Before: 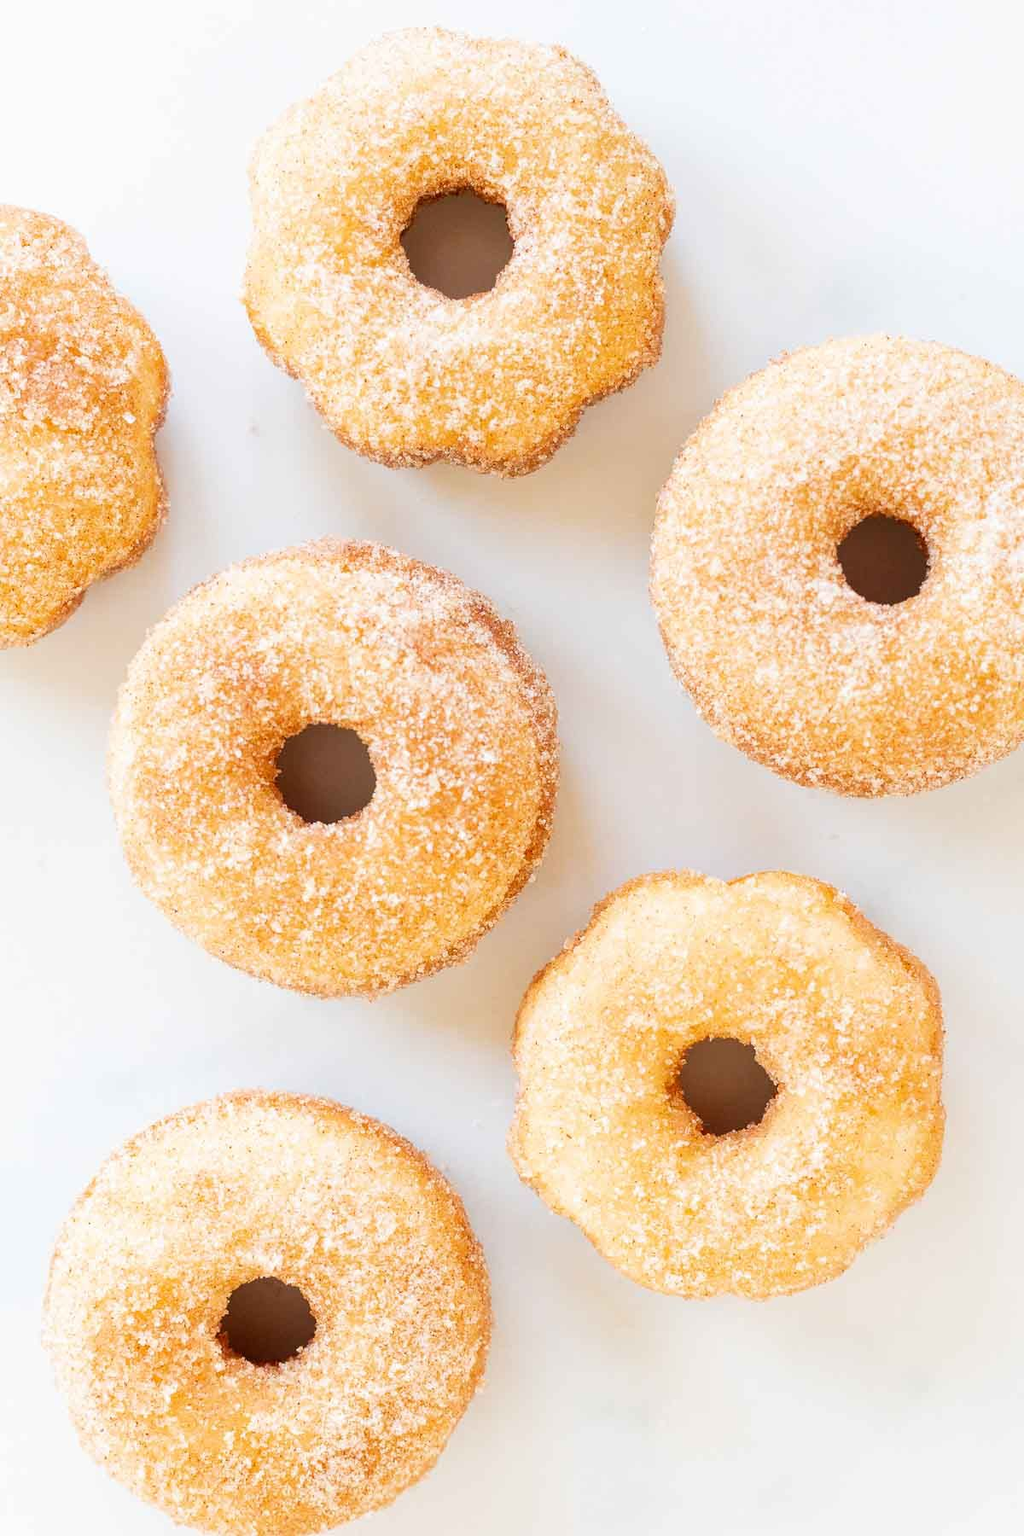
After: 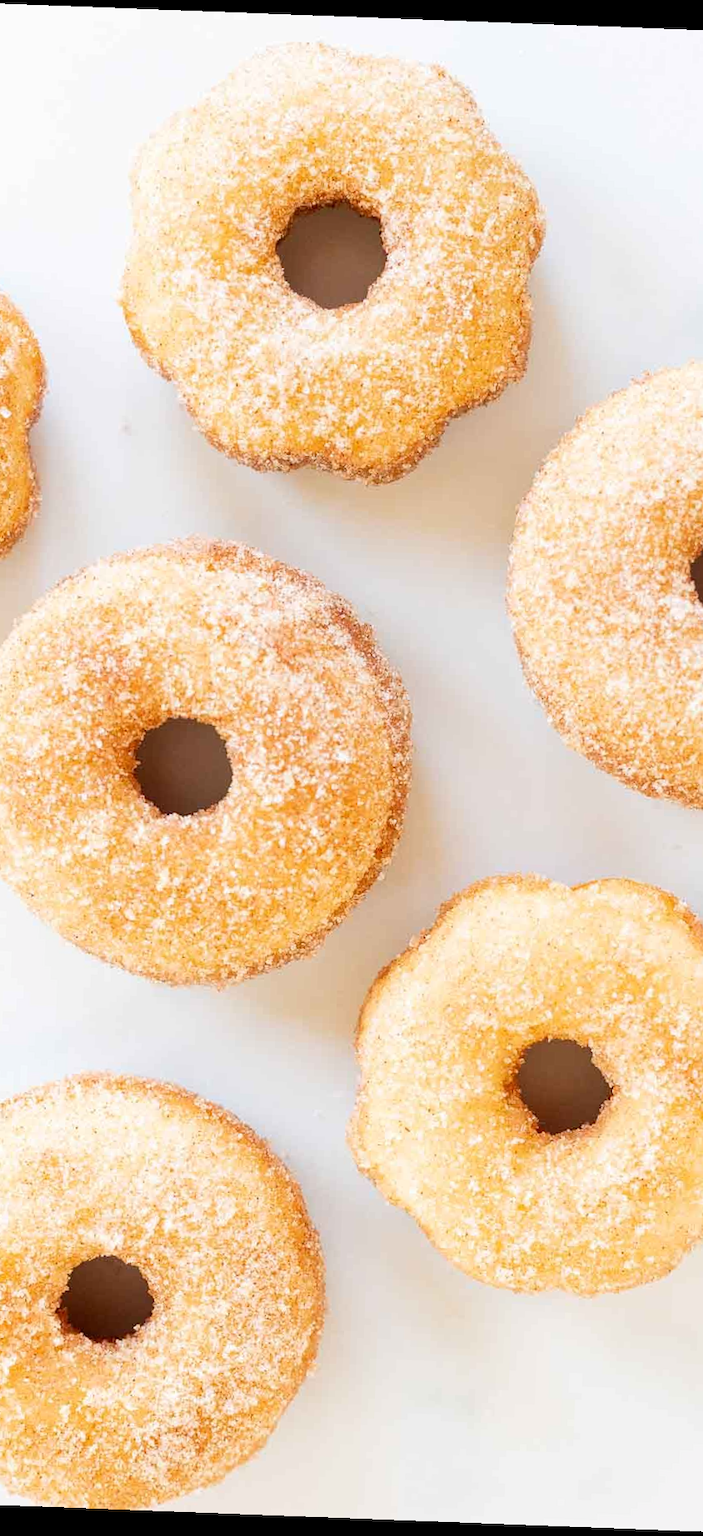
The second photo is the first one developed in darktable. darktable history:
rotate and perspective: rotation 2.17°, automatic cropping off
crop and rotate: left 15.446%, right 17.836%
contrast brightness saturation: contrast 0.05
